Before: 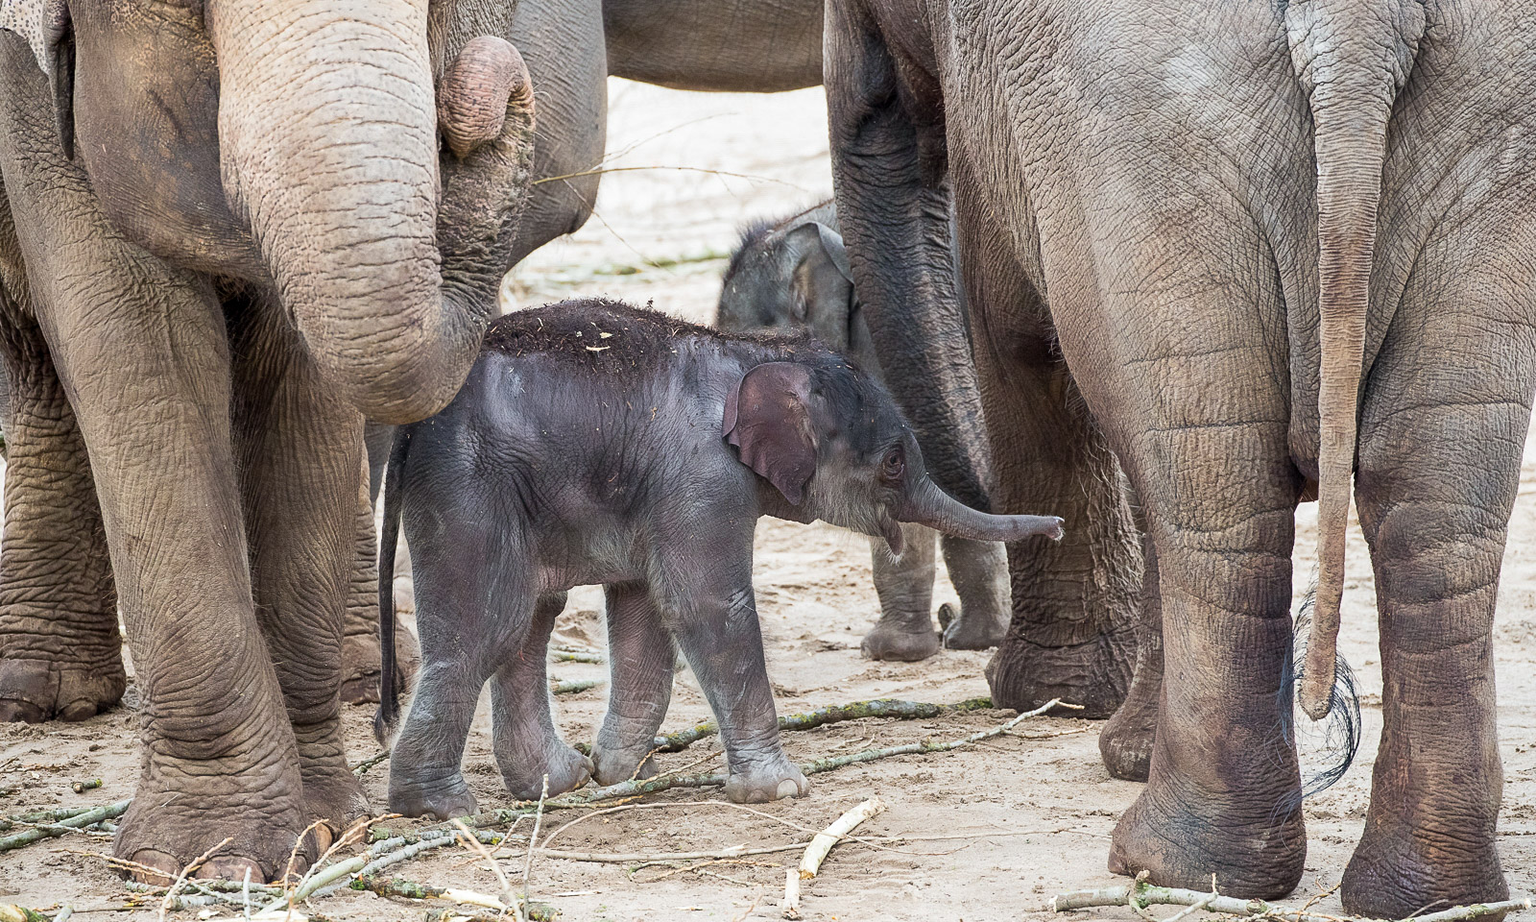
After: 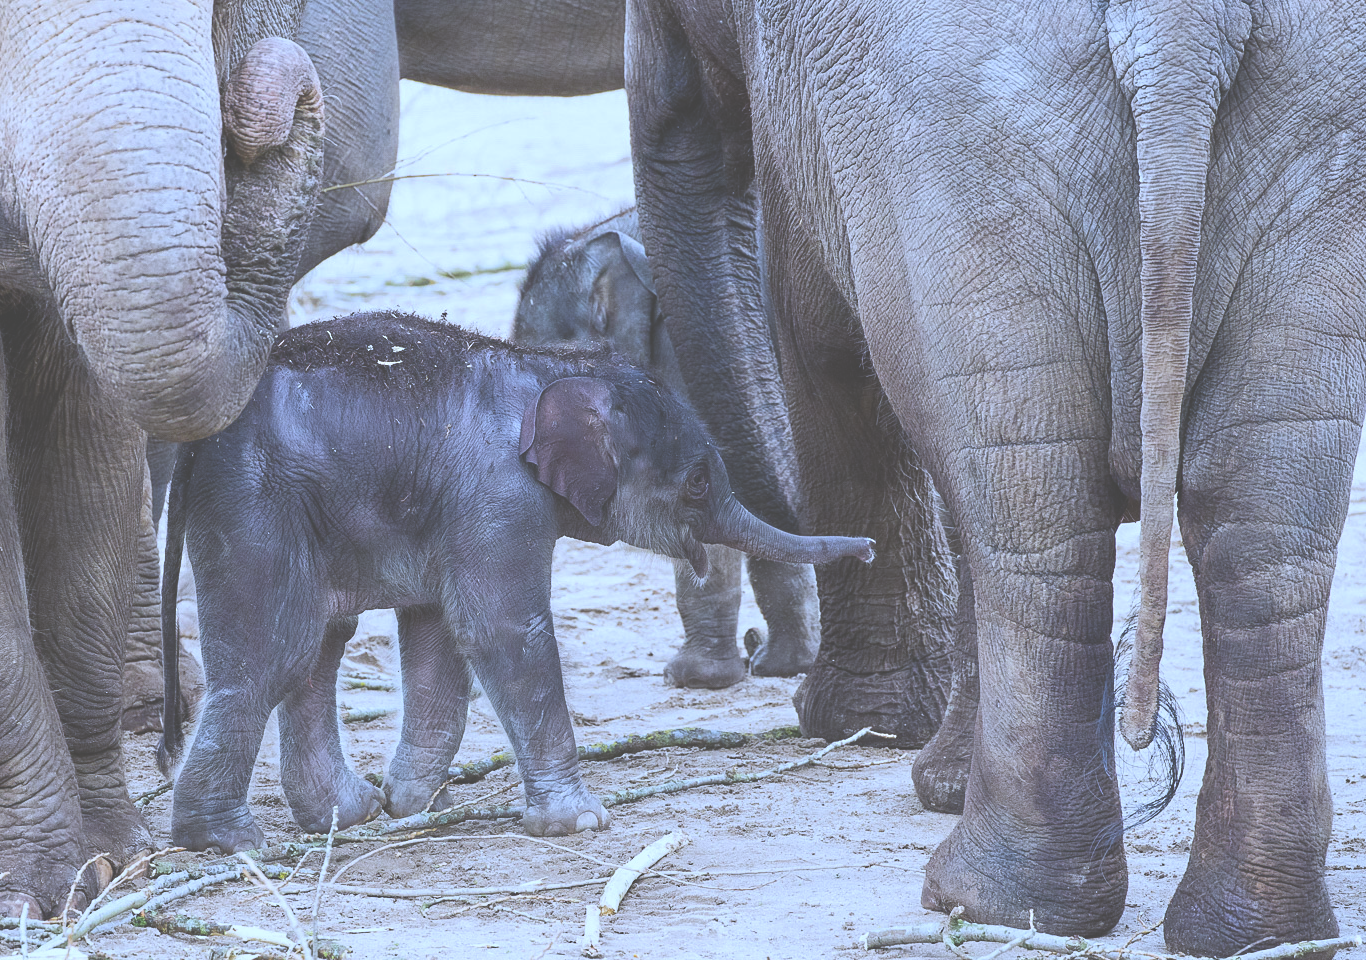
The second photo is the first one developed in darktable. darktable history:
exposure: black level correction -0.062, exposure -0.05 EV, compensate highlight preservation false
crop and rotate: left 14.584%
white balance: red 0.871, blue 1.249
sharpen: radius 5.325, amount 0.312, threshold 26.433
